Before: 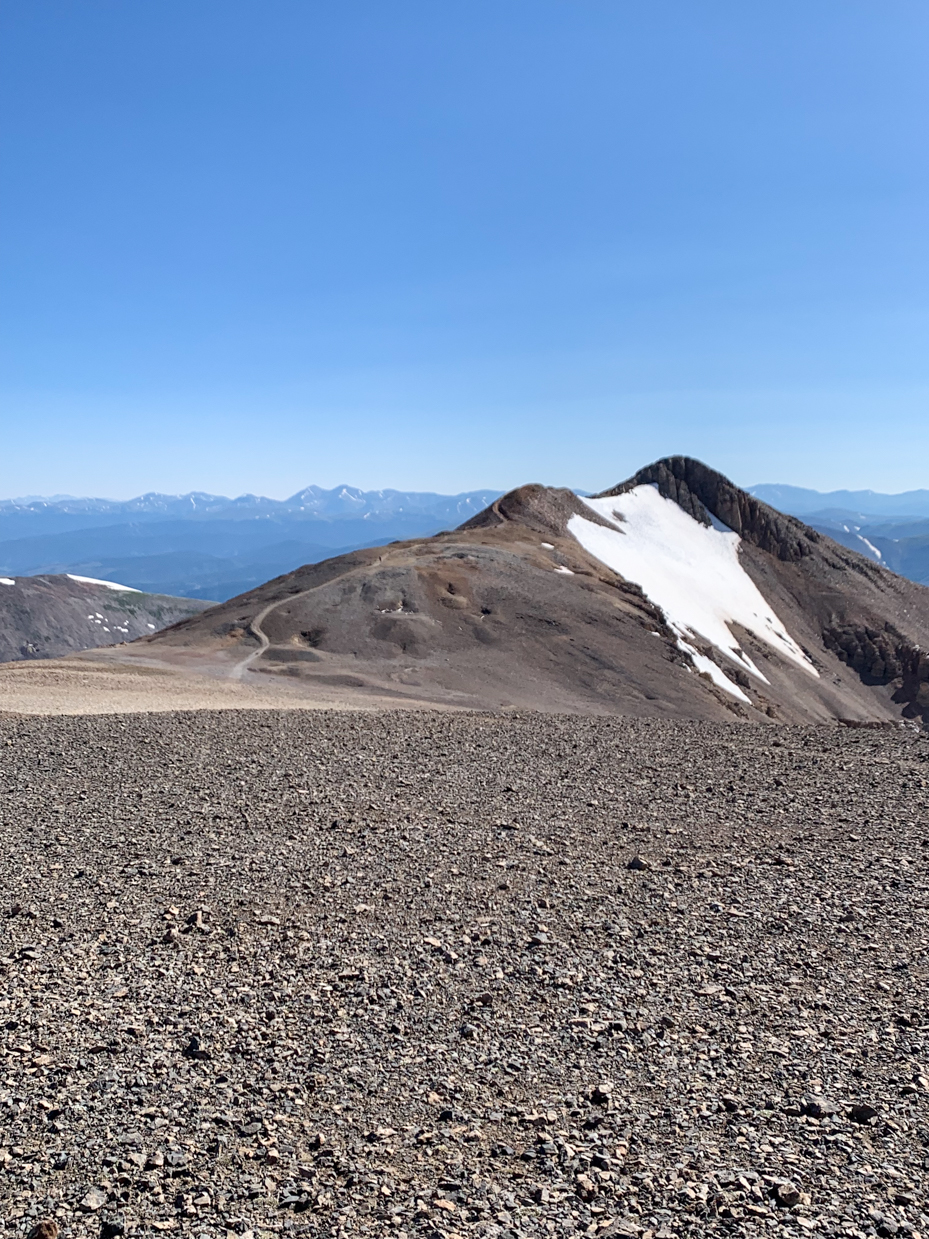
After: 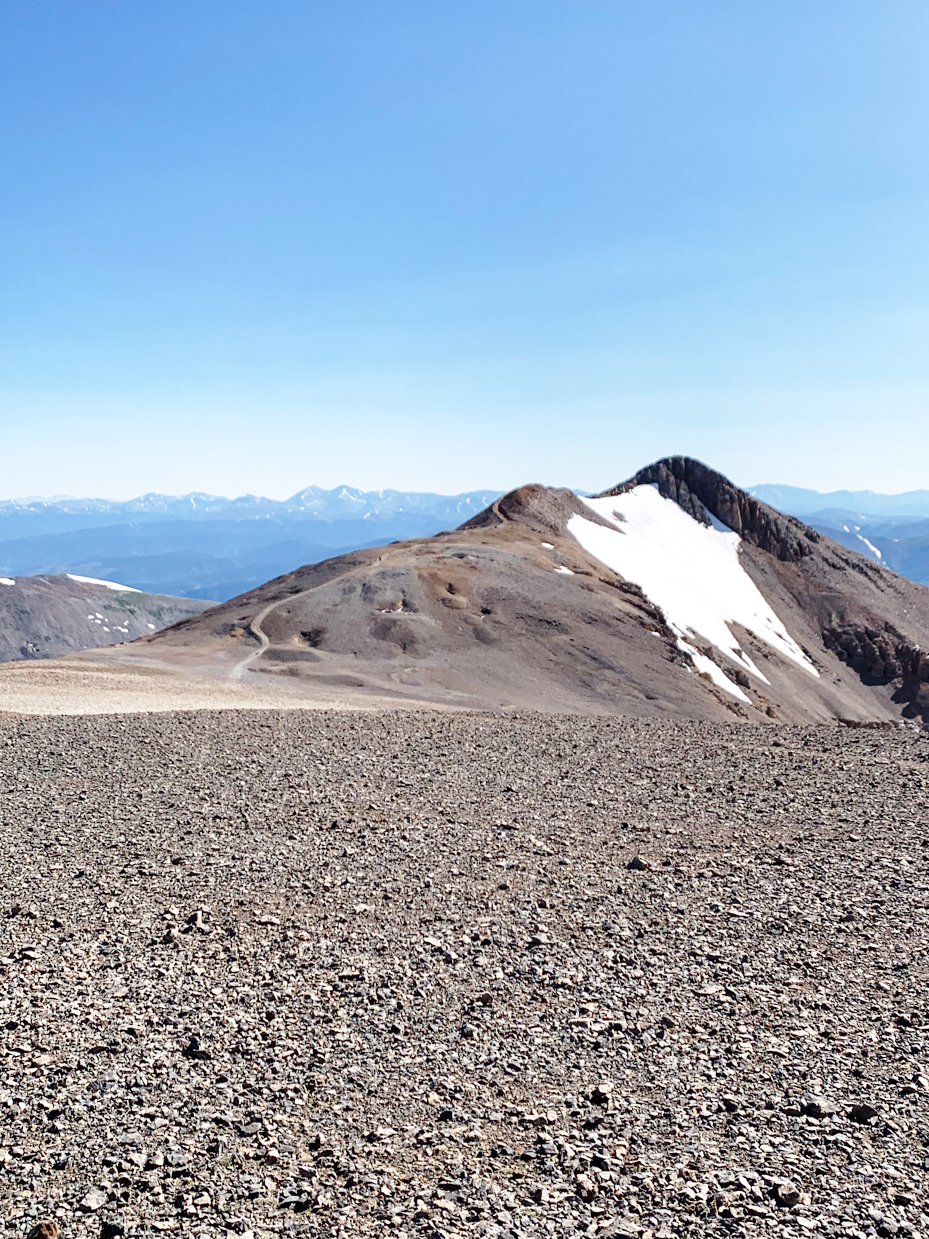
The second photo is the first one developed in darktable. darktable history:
tone equalizer: -8 EV -0.001 EV, -7 EV 0.003 EV, -6 EV -0.004 EV, -5 EV -0.014 EV, -4 EV -0.068 EV, -3 EV -0.216 EV, -2 EV -0.283 EV, -1 EV 0.099 EV, +0 EV 0.304 EV, edges refinement/feathering 500, mask exposure compensation -1.57 EV, preserve details no
base curve: curves: ch0 [(0, 0) (0.028, 0.03) (0.121, 0.232) (0.46, 0.748) (0.859, 0.968) (1, 1)], preserve colors none
